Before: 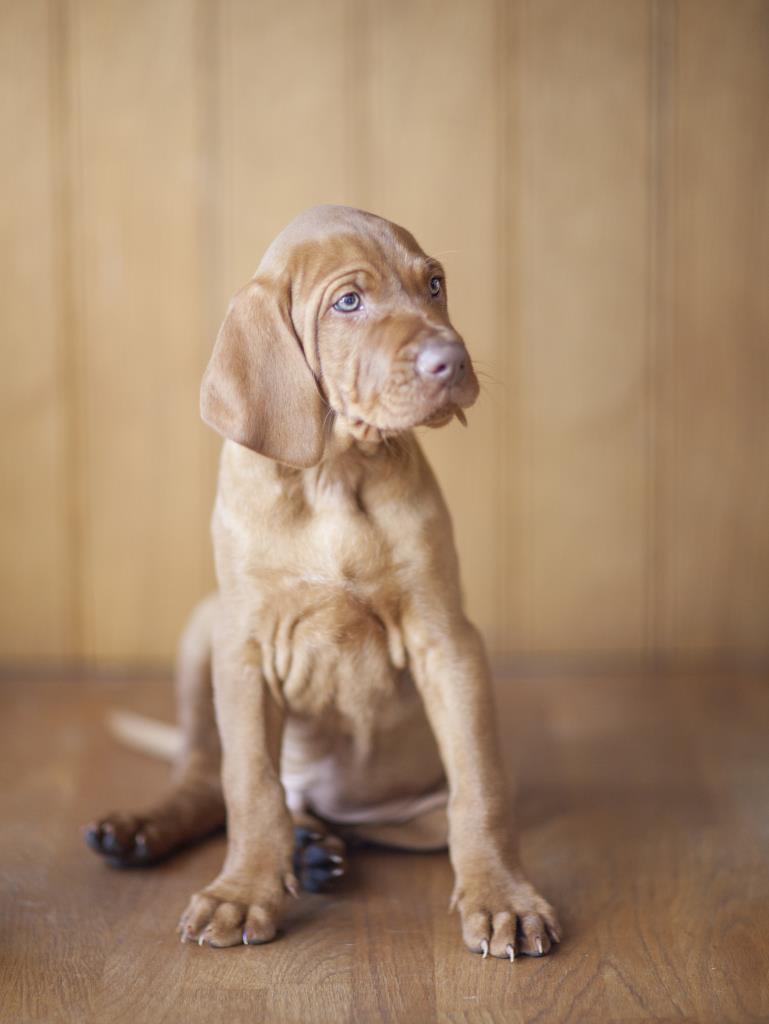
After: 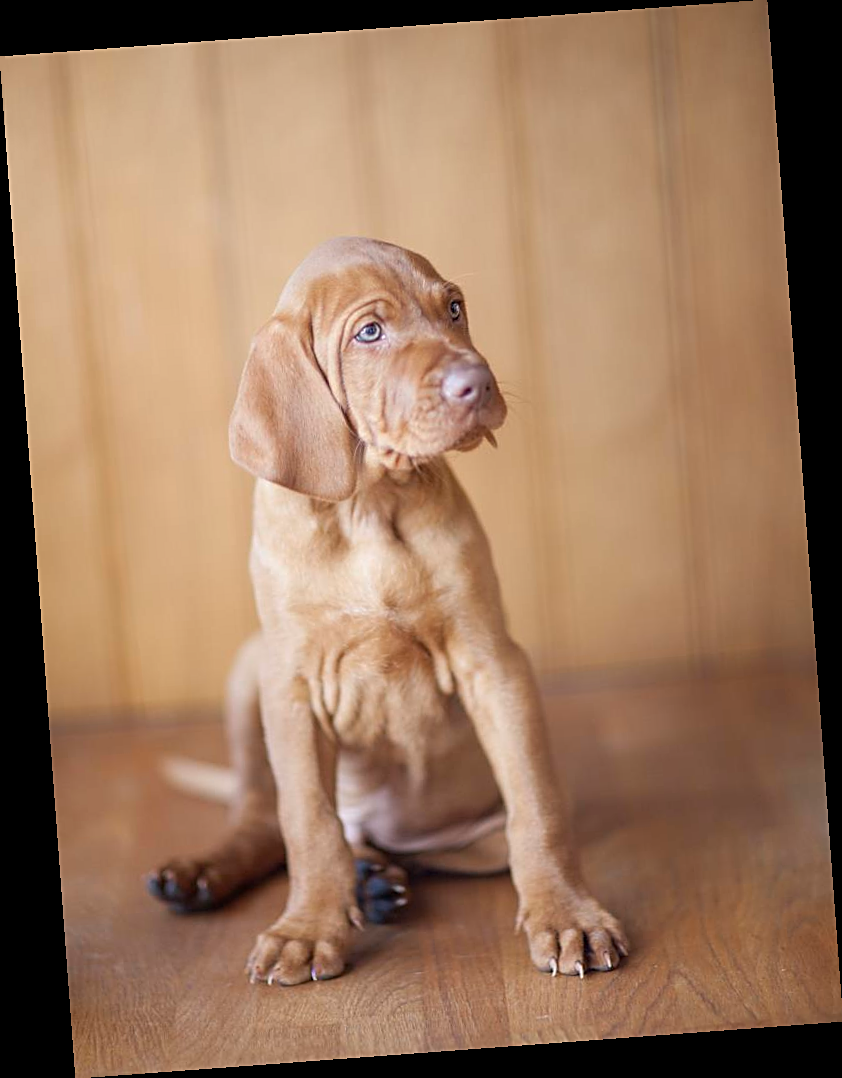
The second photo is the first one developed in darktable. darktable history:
sharpen: on, module defaults
rotate and perspective: rotation -4.25°, automatic cropping off
